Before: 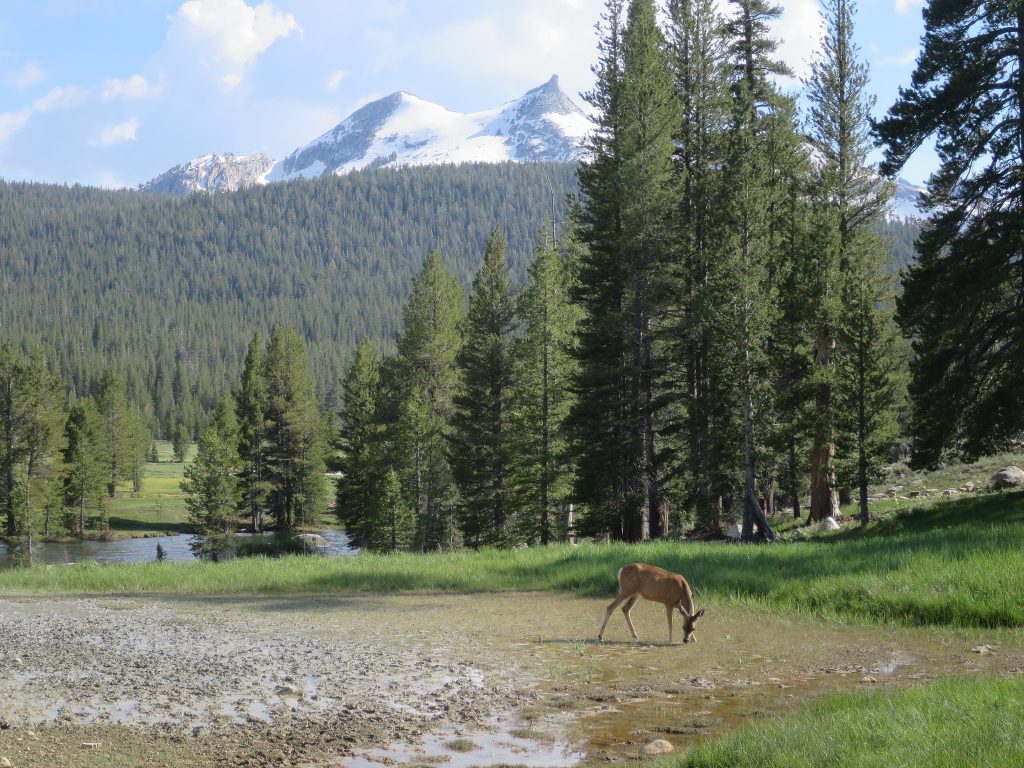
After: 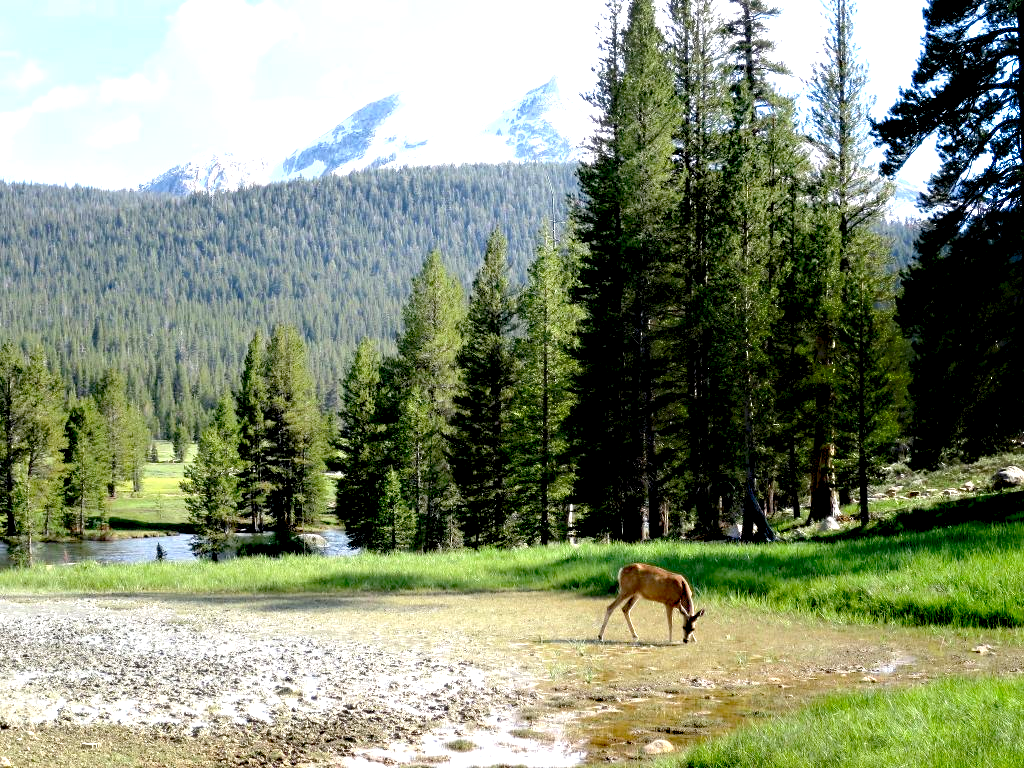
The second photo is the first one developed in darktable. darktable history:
shadows and highlights: shadows -88.03, highlights -35.45, shadows color adjustment 99.15%, highlights color adjustment 0%, soften with gaussian
exposure: black level correction 0.029, exposure -0.073 EV, compensate highlight preservation false
levels: levels [0, 0.352, 0.703]
